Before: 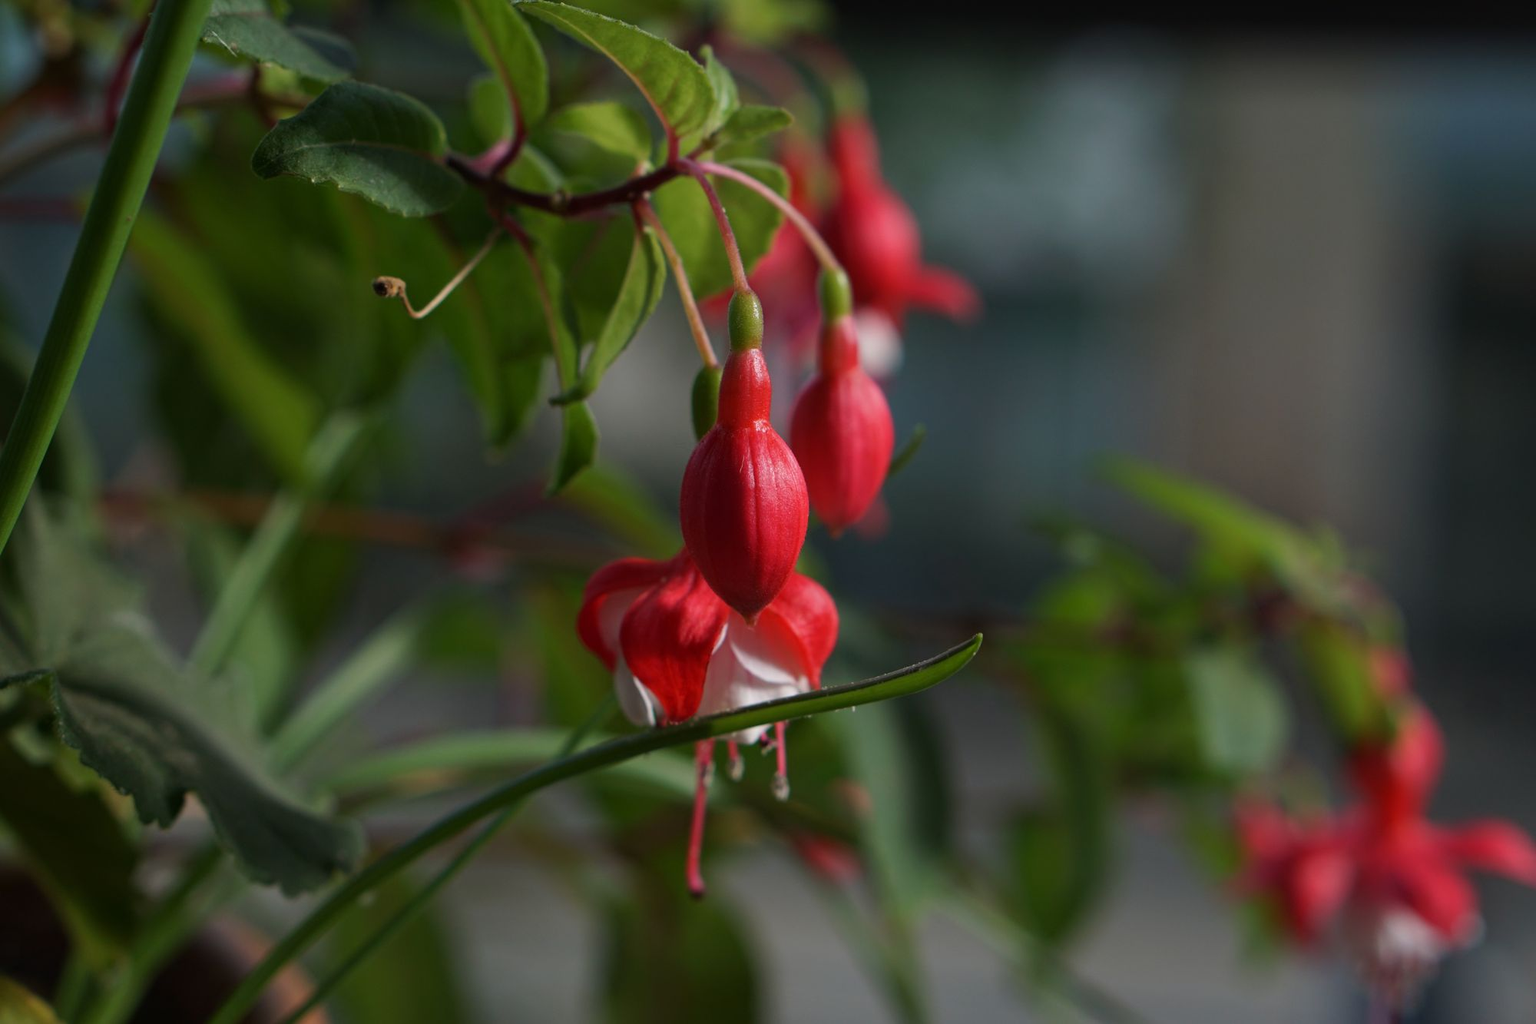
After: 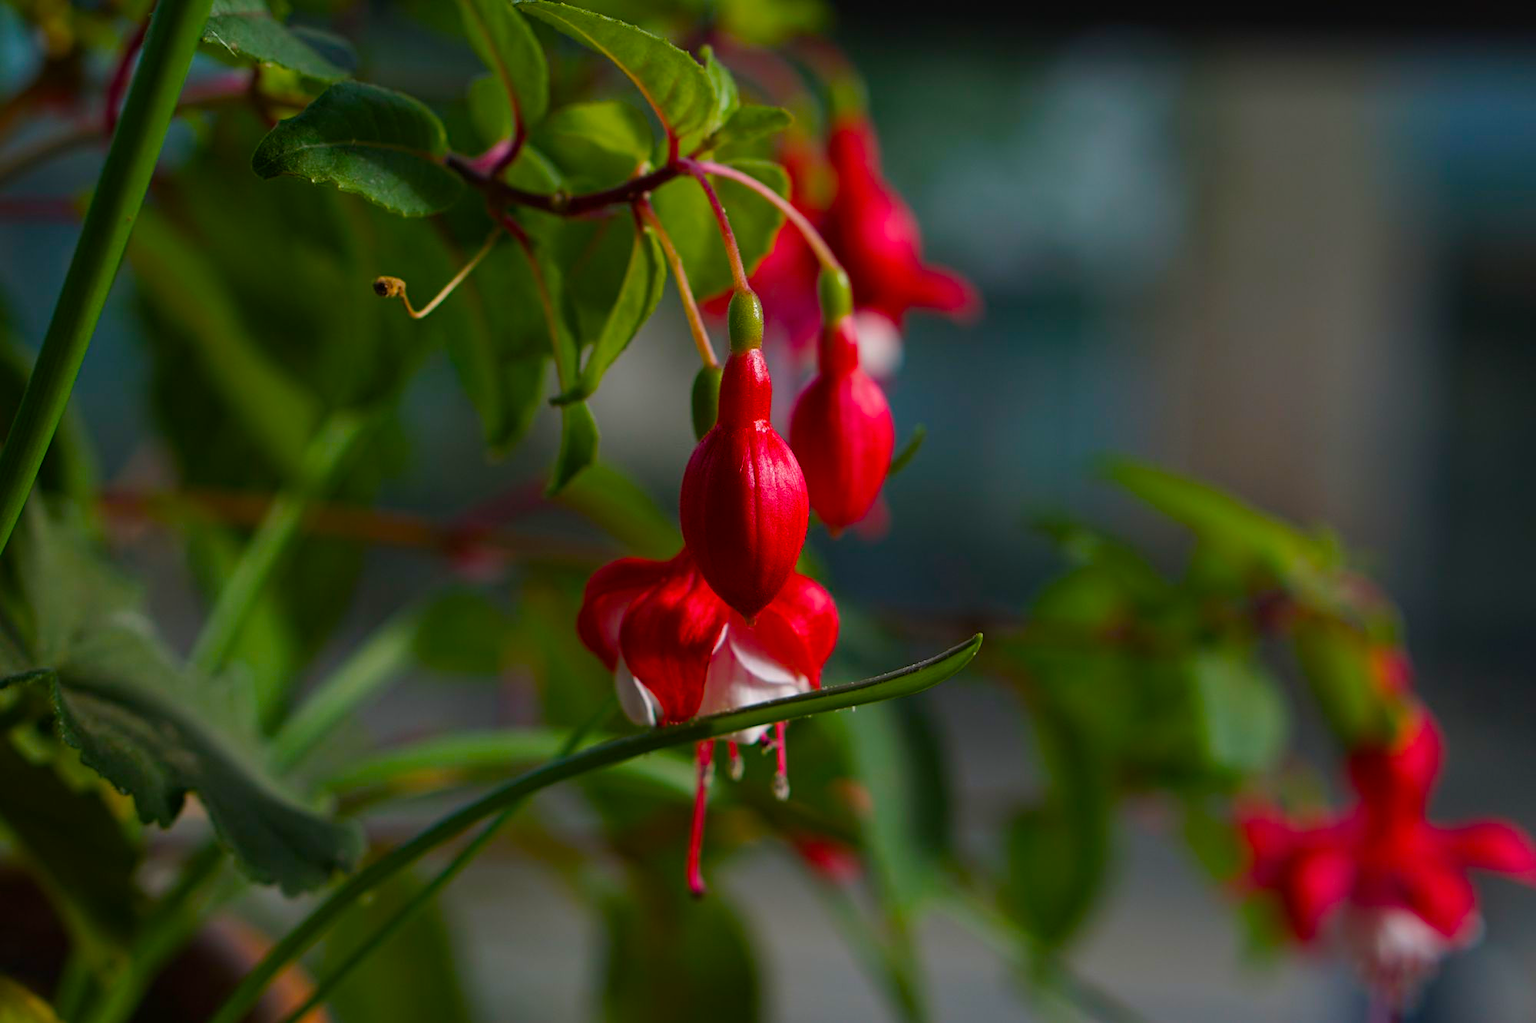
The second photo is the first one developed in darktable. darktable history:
color balance rgb: power › hue 61.77°, perceptual saturation grading › global saturation 36.134%, perceptual saturation grading › shadows 34.577%, global vibrance 20%
sharpen: amount 0.211
